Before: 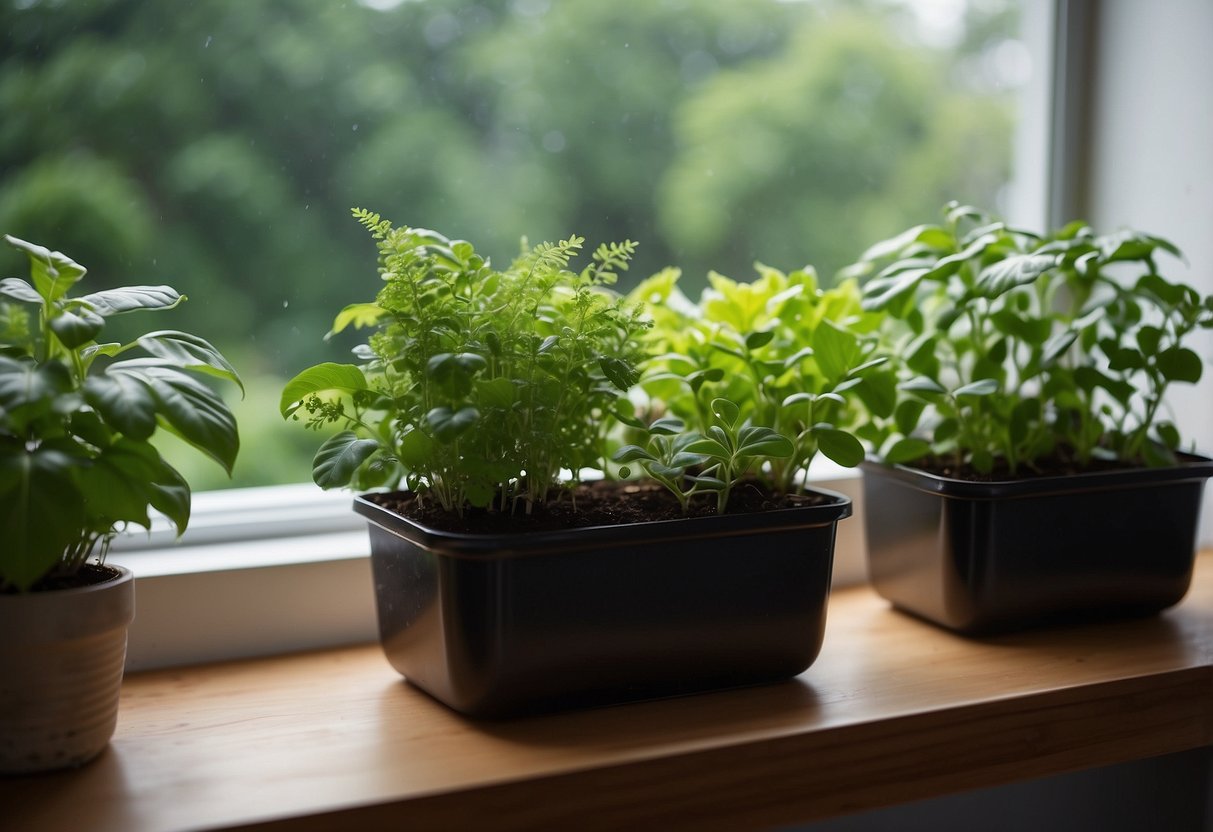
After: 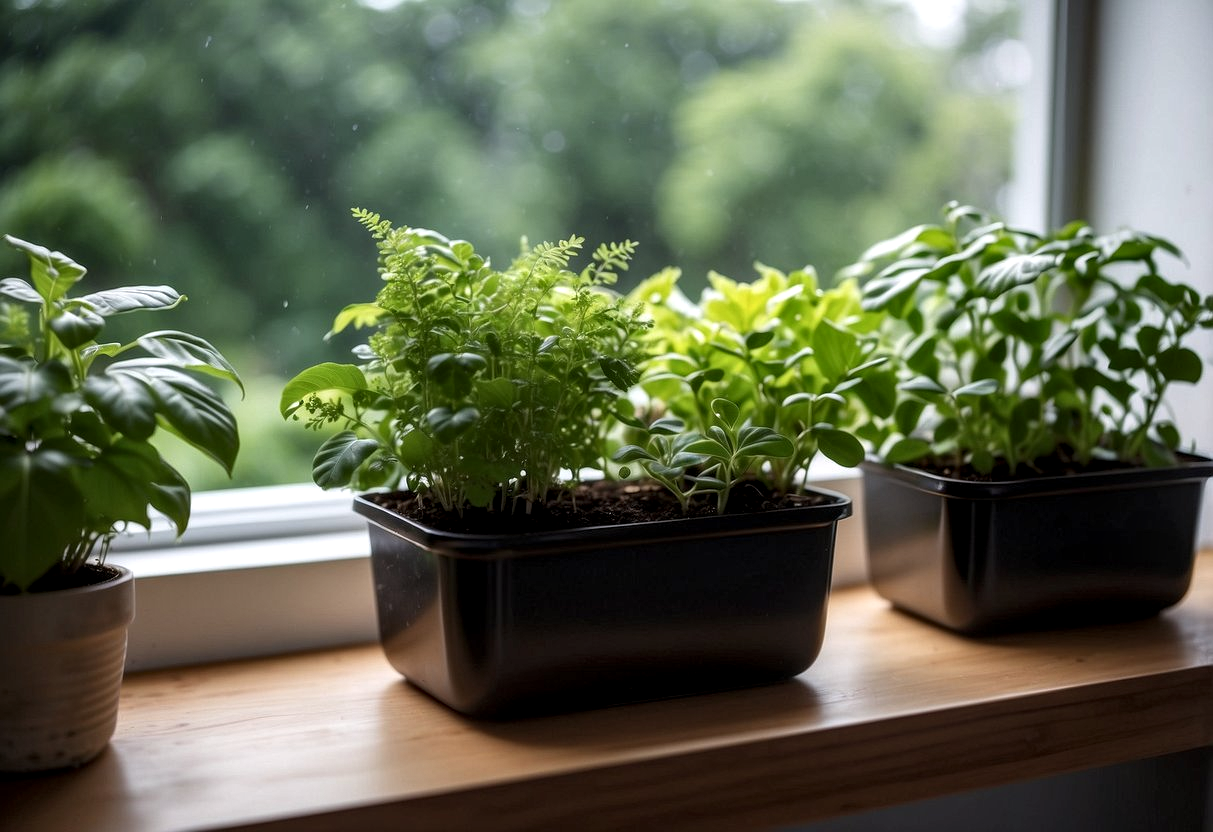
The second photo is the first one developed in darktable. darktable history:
fill light: on, module defaults
tone equalizer: on, module defaults
white balance: red 1.004, blue 1.024
local contrast: detail 150%
